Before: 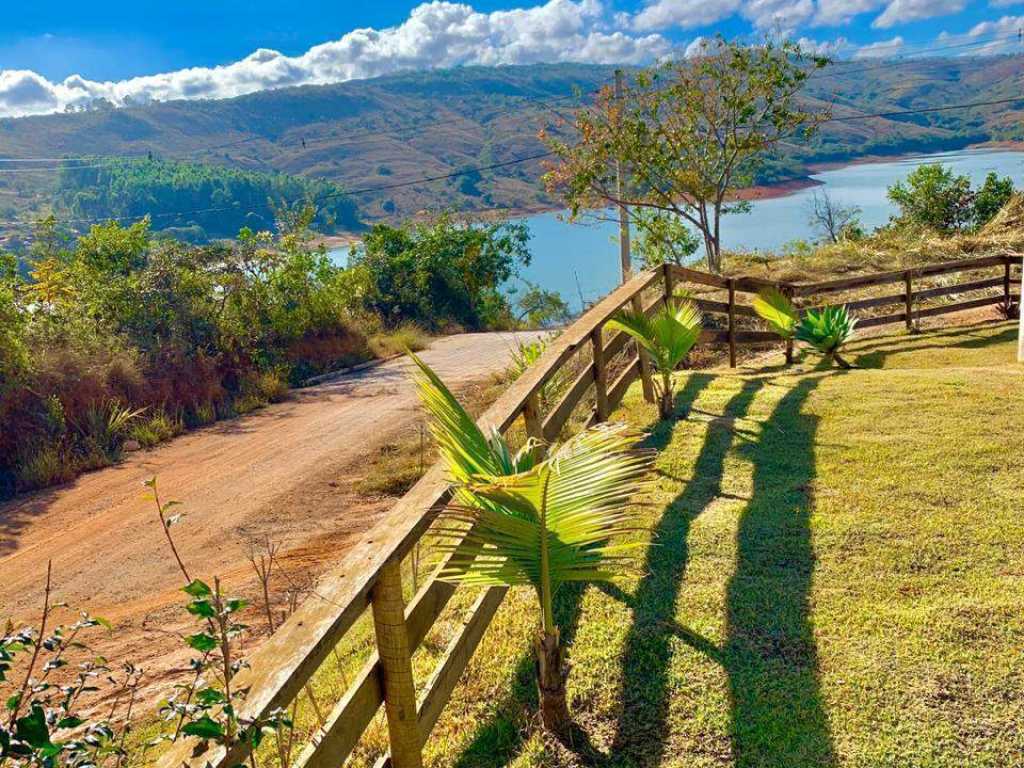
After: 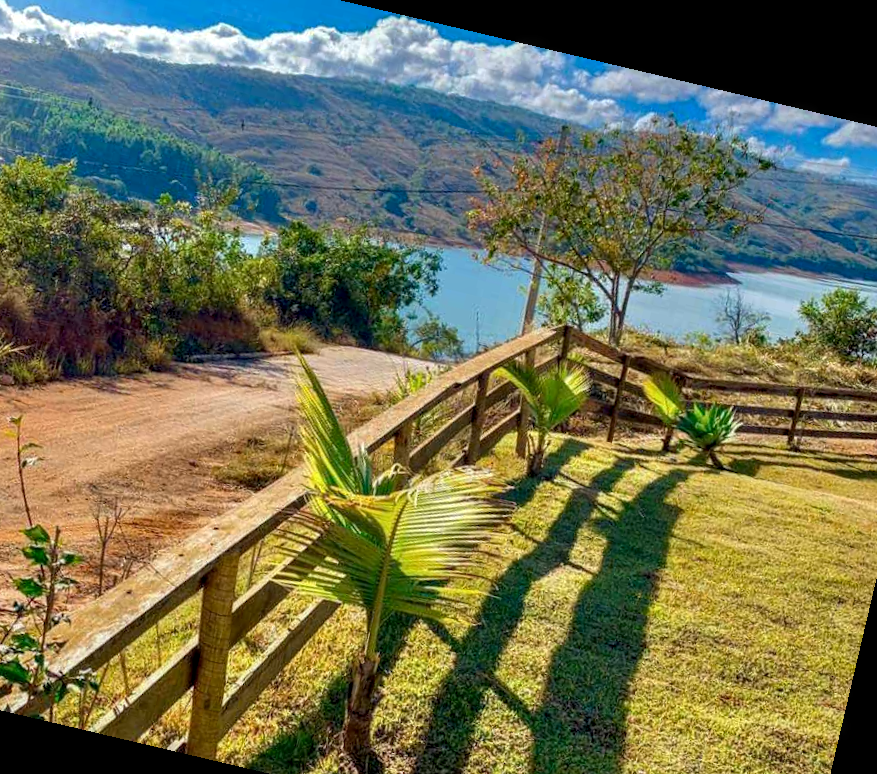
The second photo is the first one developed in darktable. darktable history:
rotate and perspective: rotation 13.27°, automatic cropping off
local contrast: detail 130%
exposure: black level correction 0.002, exposure -0.1 EV, compensate highlight preservation false
crop: left 16.768%, top 8.653%, right 8.362%, bottom 12.485%
